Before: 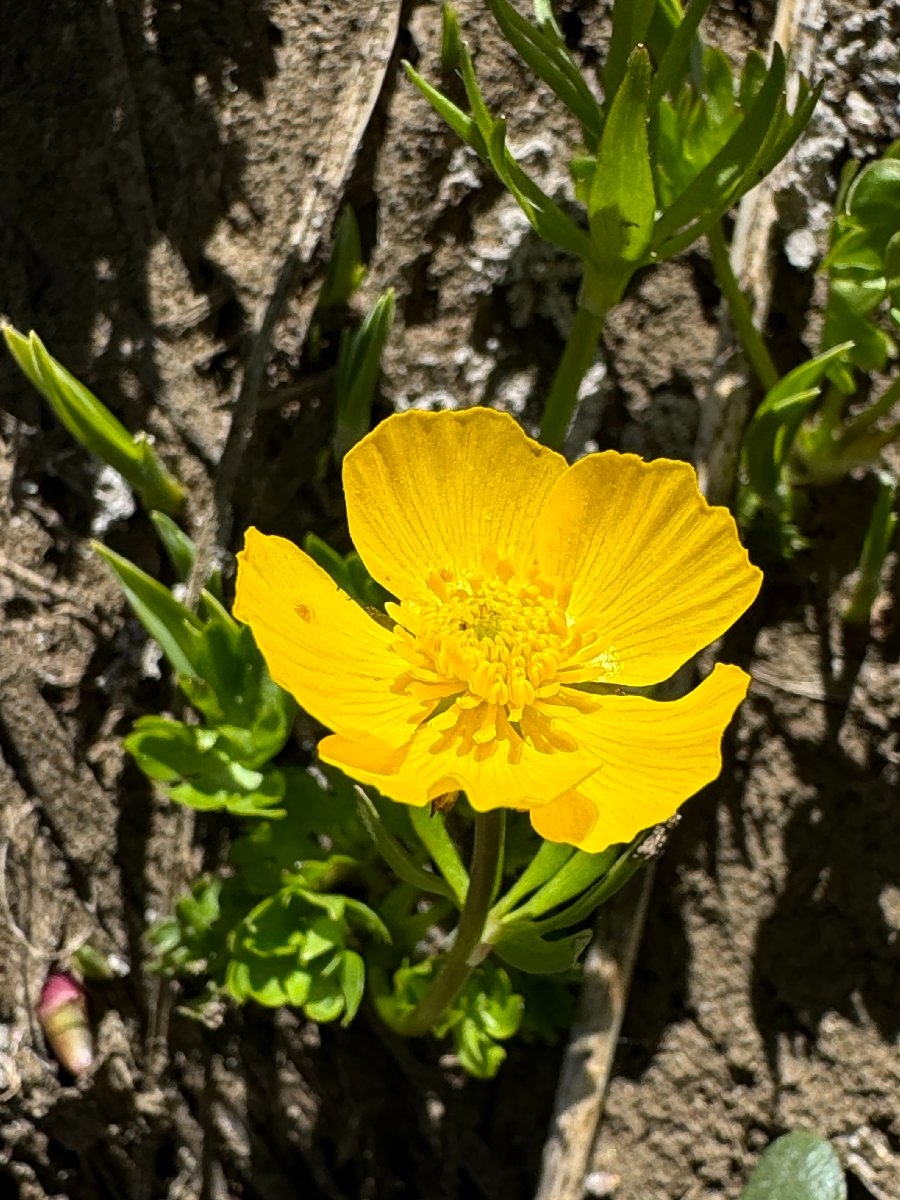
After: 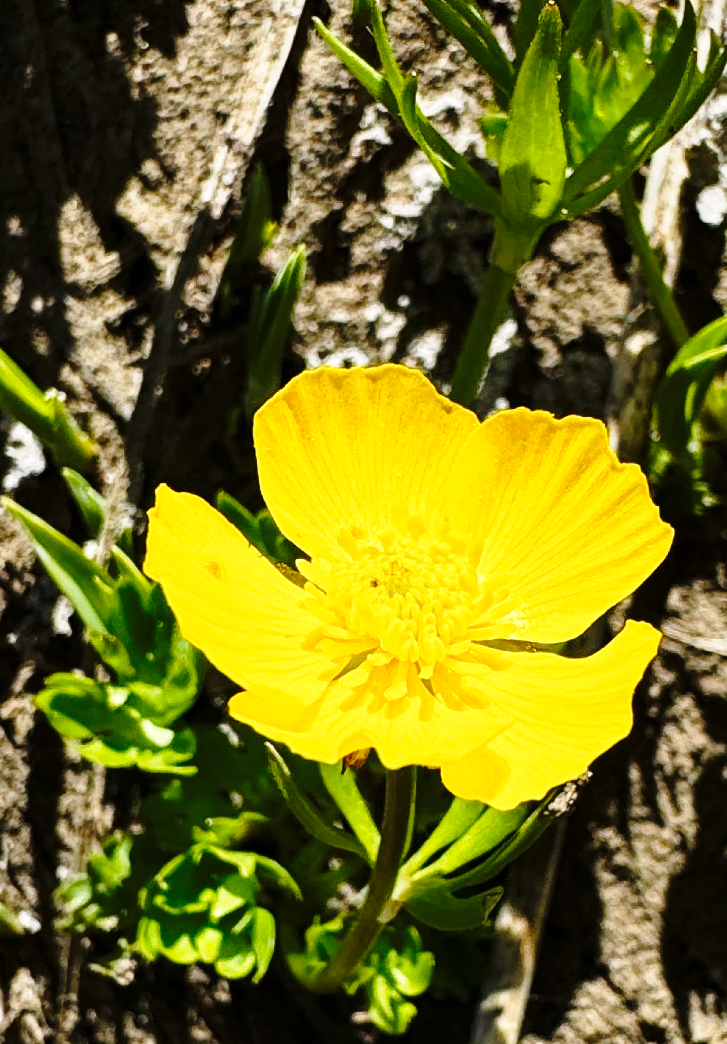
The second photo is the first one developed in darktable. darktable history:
crop: left 9.965%, top 3.631%, right 9.169%, bottom 9.288%
base curve: curves: ch0 [(0, 0) (0.04, 0.03) (0.133, 0.232) (0.448, 0.748) (0.843, 0.968) (1, 1)], preserve colors none
